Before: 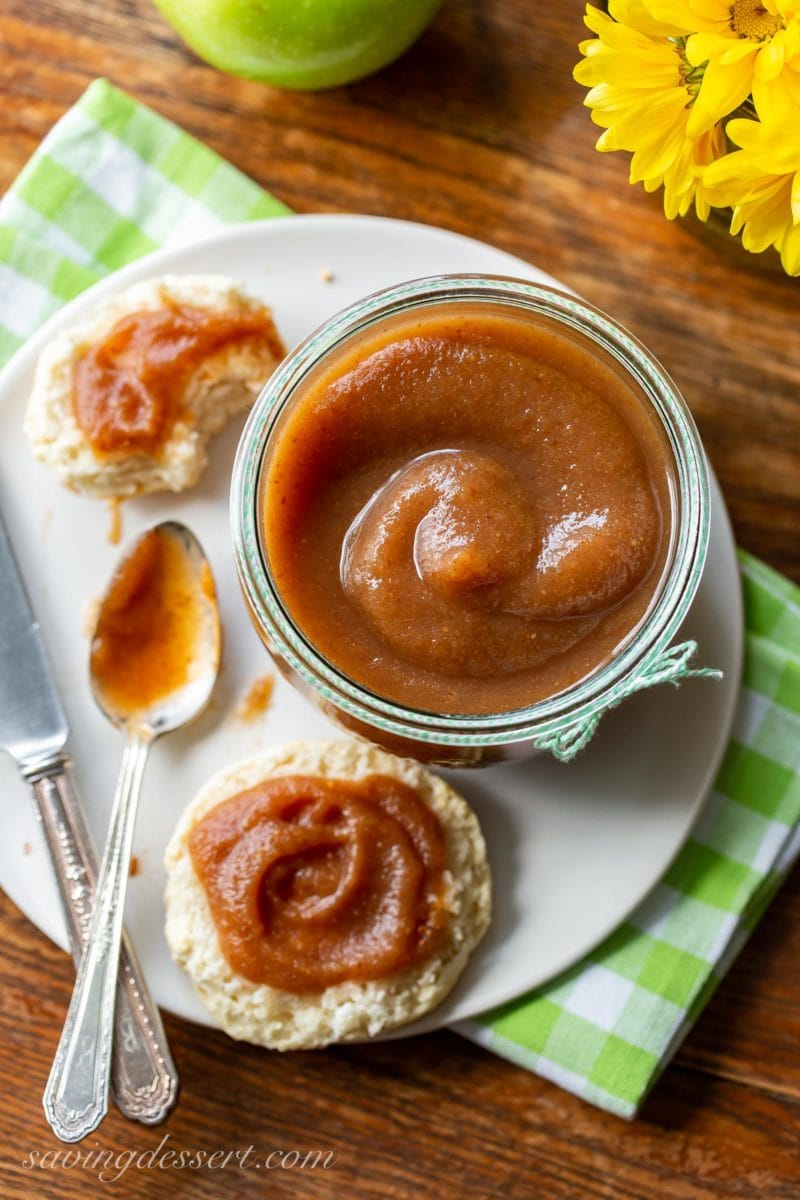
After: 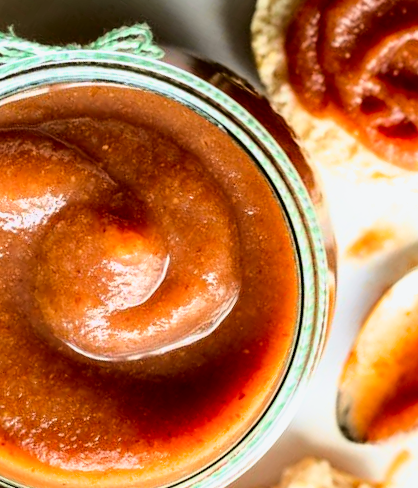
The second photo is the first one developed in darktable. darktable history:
tone curve: curves: ch0 [(0, 0) (0.058, 0.027) (0.214, 0.183) (0.295, 0.288) (0.48, 0.541) (0.658, 0.703) (0.741, 0.775) (0.844, 0.866) (0.986, 0.957)]; ch1 [(0, 0) (0.172, 0.123) (0.312, 0.296) (0.437, 0.429) (0.471, 0.469) (0.502, 0.5) (0.513, 0.515) (0.572, 0.603) (0.617, 0.653) (0.68, 0.724) (0.889, 0.924) (1, 1)]; ch2 [(0, 0) (0.411, 0.424) (0.489, 0.49) (0.502, 0.5) (0.512, 0.524) (0.549, 0.578) (0.604, 0.628) (0.709, 0.748) (1, 1)], color space Lab, independent channels, preserve colors none
crop and rotate: angle 147.23°, left 9.223%, top 15.642%, right 4.38%, bottom 17.078%
filmic rgb: black relative exposure -7.98 EV, white relative exposure 2.19 EV, hardness 7.02
contrast brightness saturation: contrast 0.074, brightness 0.083, saturation 0.178
